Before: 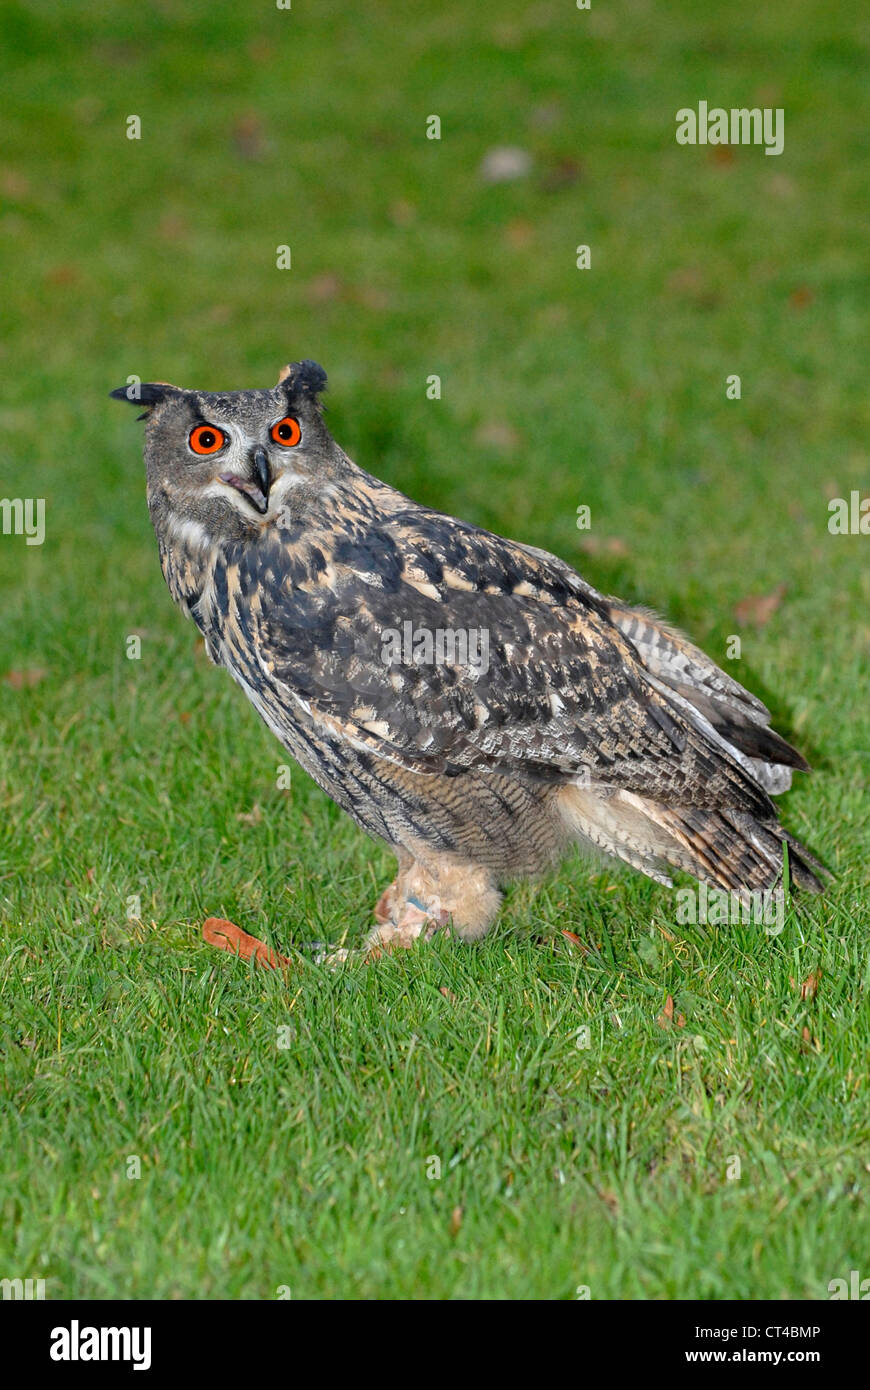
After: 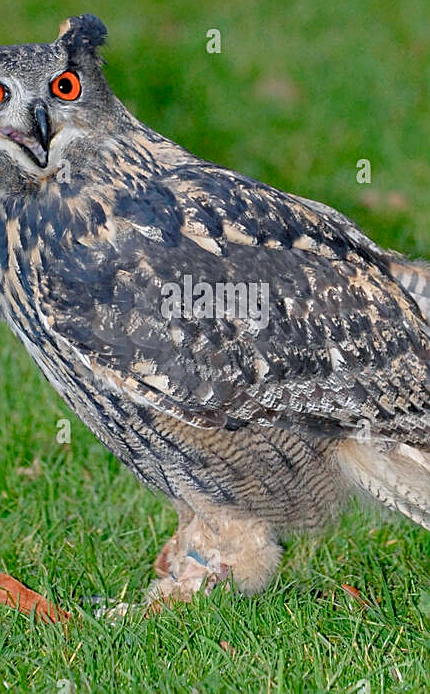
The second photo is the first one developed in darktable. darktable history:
color balance rgb: power › chroma 0.989%, power › hue 254.97°, perceptual saturation grading › global saturation 0.783%, perceptual saturation grading › highlights -15.702%, perceptual saturation grading › shadows 25.531%, contrast -9.483%
sharpen: amount 0.596
crop: left 25.343%, top 24.915%, right 25.192%, bottom 25.119%
